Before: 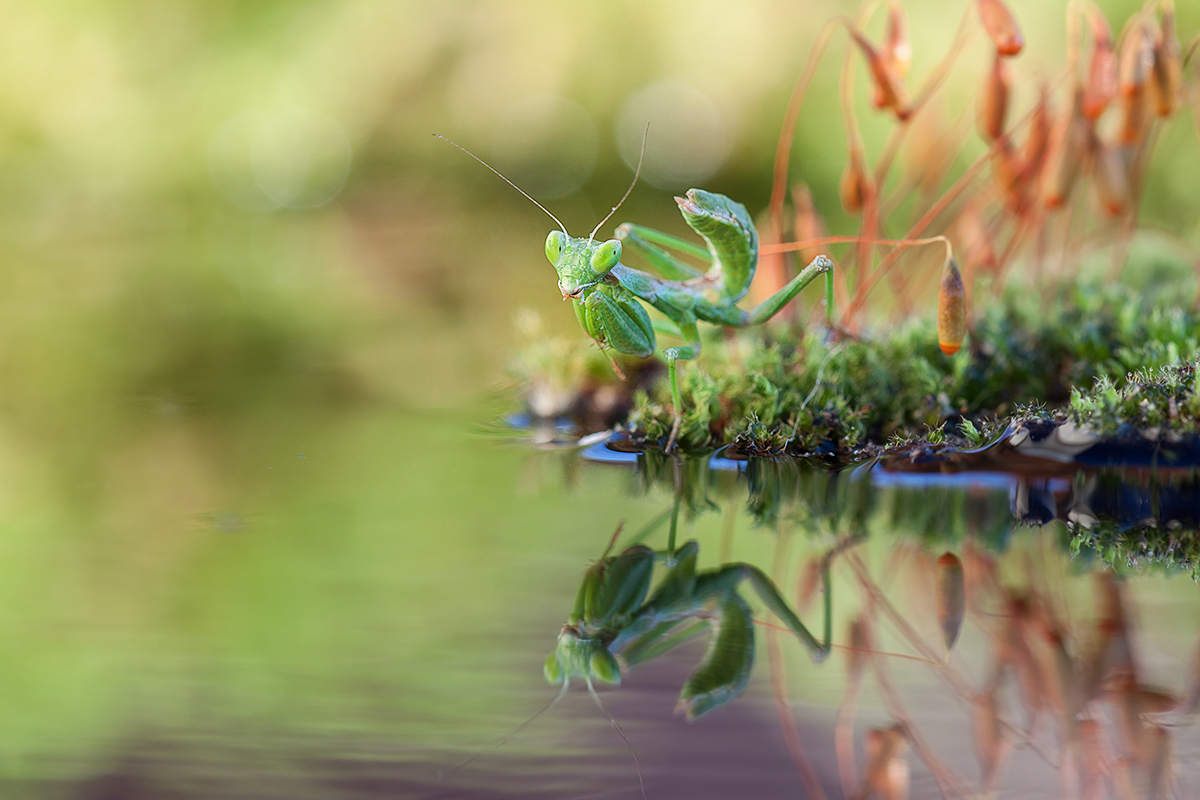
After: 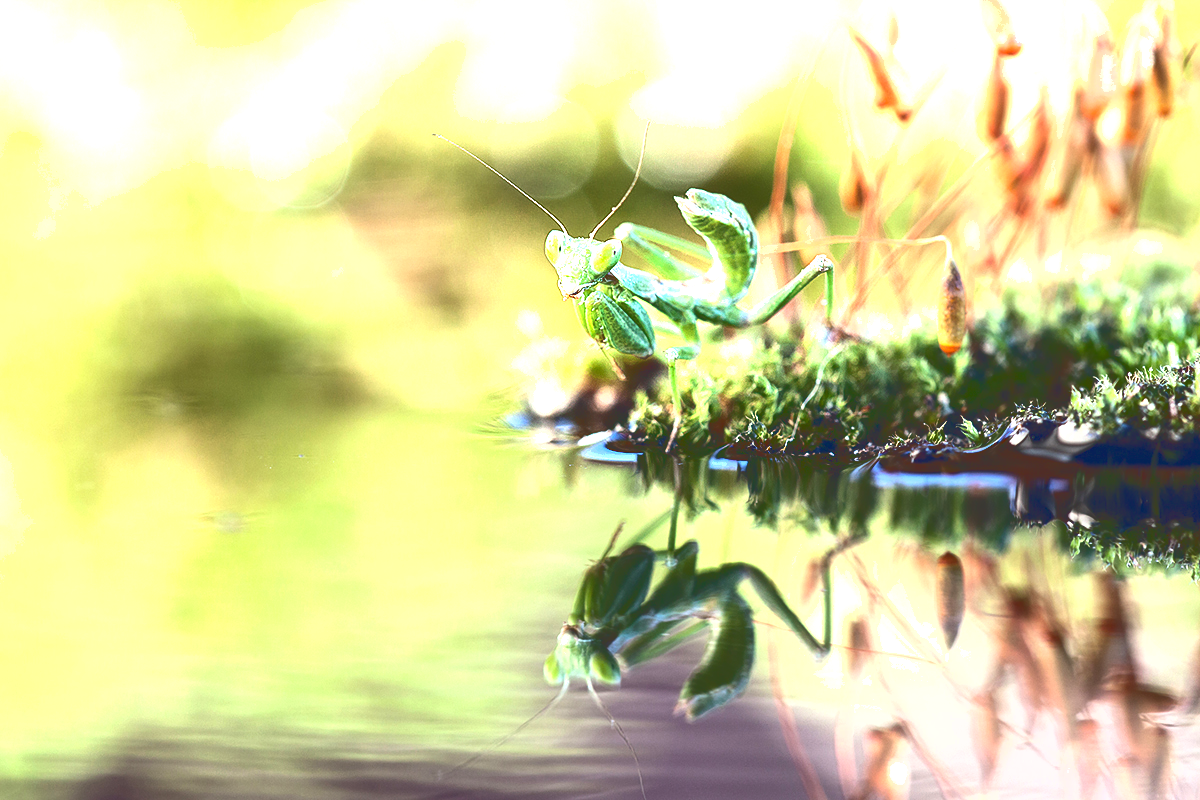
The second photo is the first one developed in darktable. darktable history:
exposure: black level correction 0, exposure 1.363 EV, compensate highlight preservation false
base curve: curves: ch0 [(0, 0.036) (0.083, 0.04) (0.804, 1)], preserve colors average RGB
